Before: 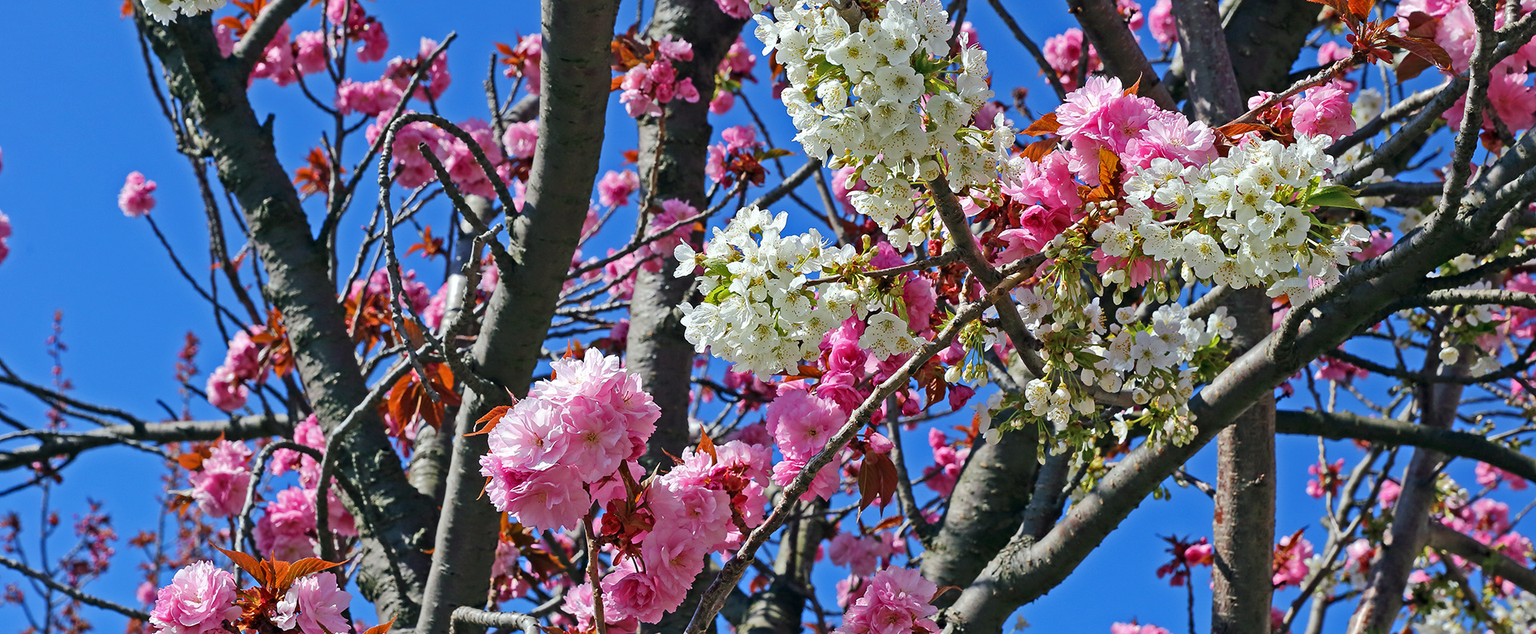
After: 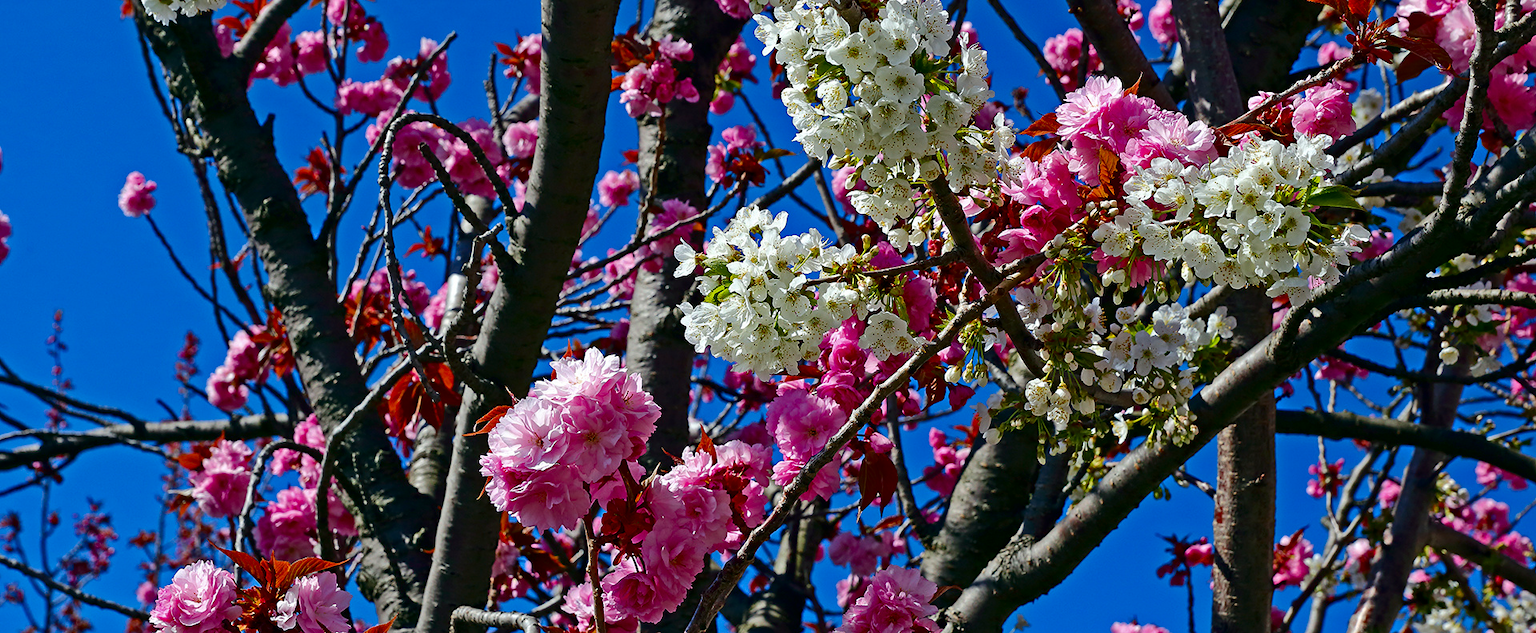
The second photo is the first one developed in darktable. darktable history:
contrast brightness saturation: contrast 0.133, brightness -0.232, saturation 0.145
